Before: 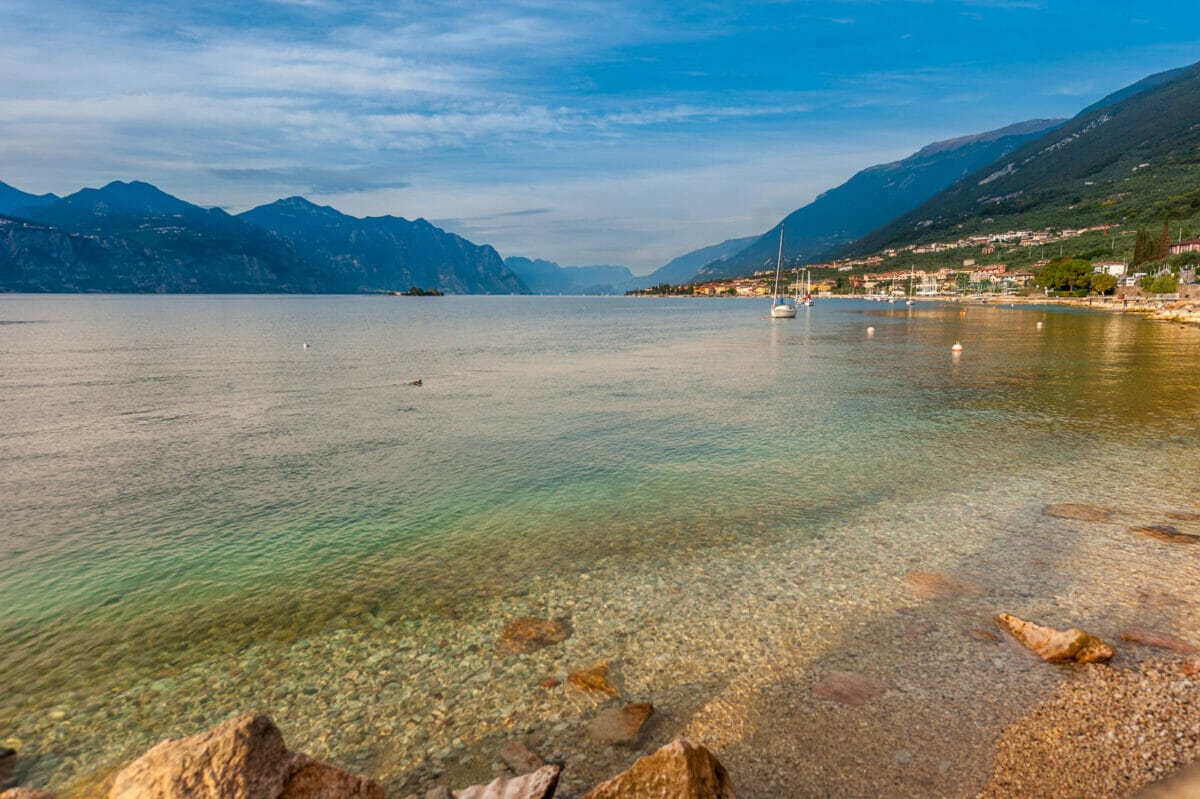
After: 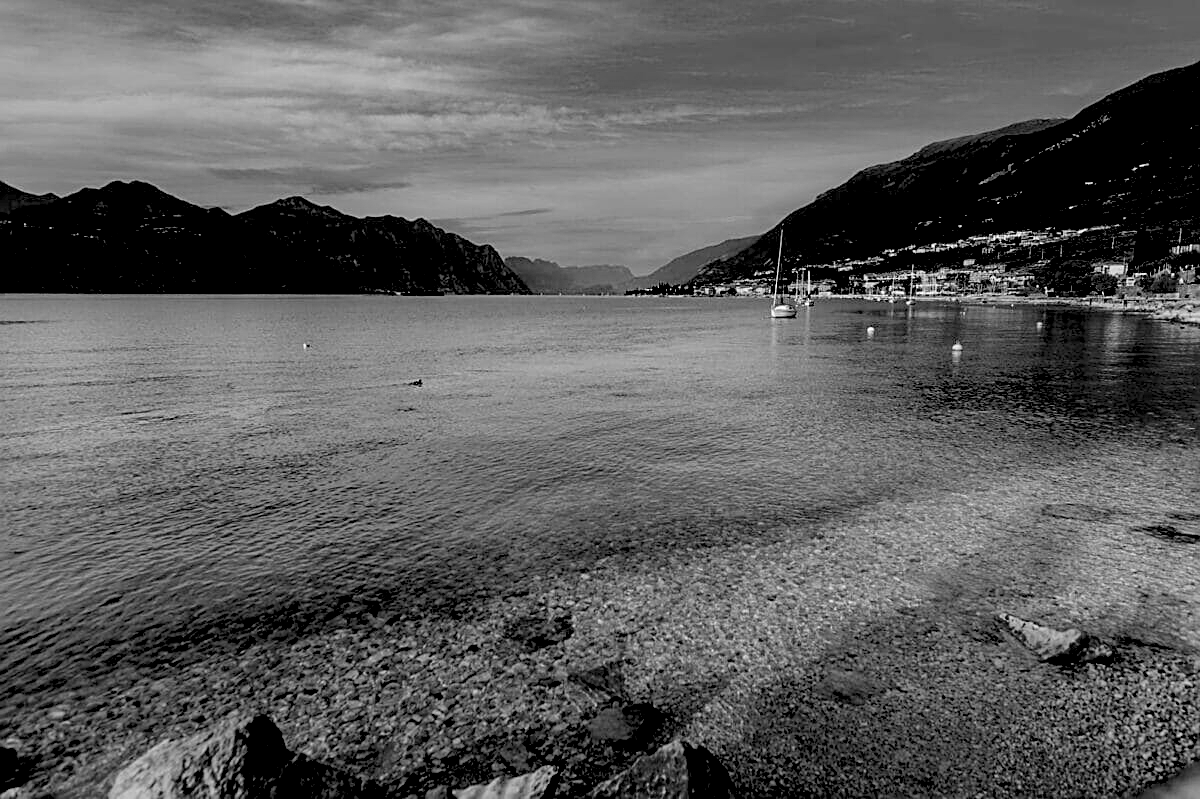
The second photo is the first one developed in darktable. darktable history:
exposure: black level correction 0.1, exposure -0.092 EV, compensate highlight preservation false
sharpen: on, module defaults
monochrome: size 1
